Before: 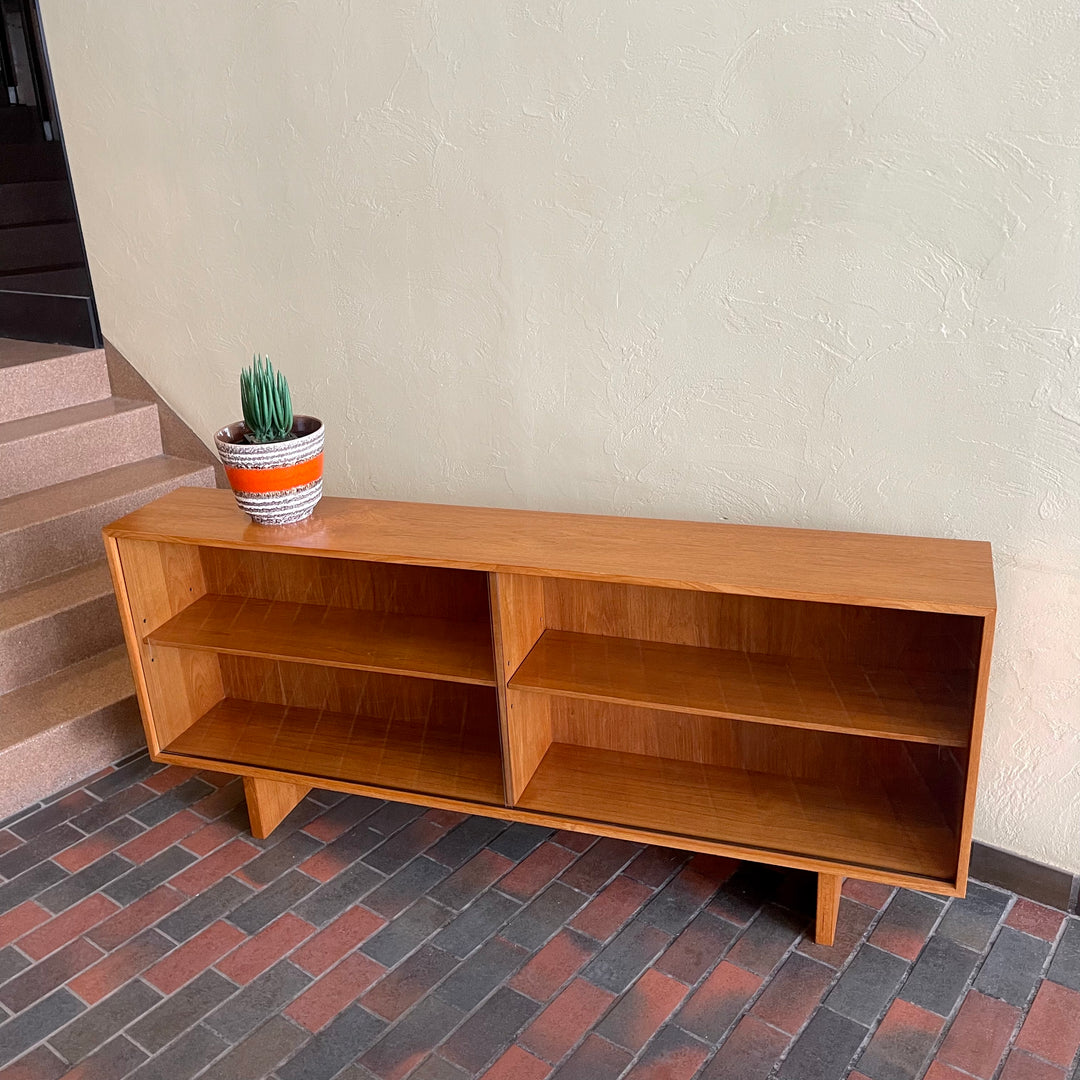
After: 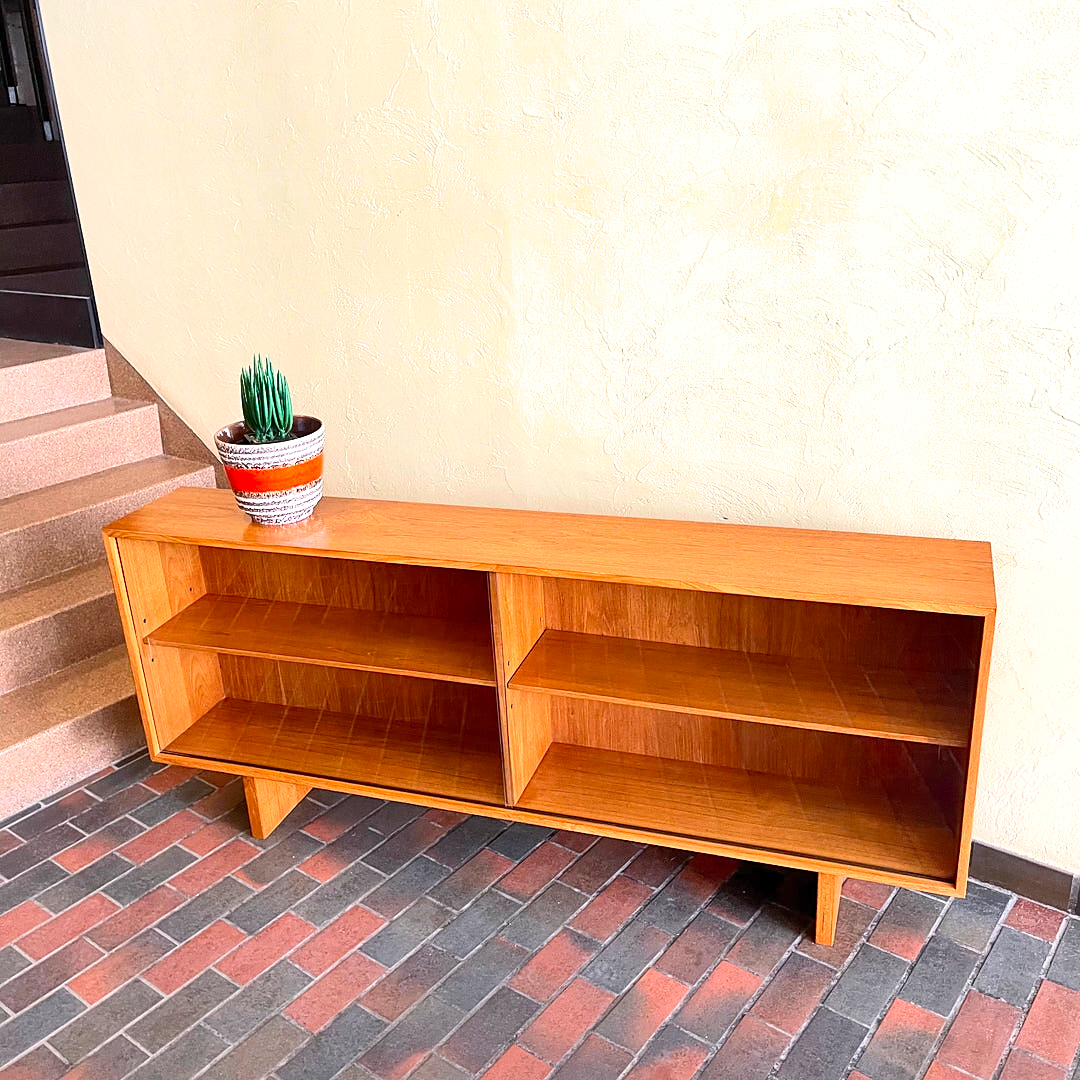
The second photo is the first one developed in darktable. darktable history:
shadows and highlights: highlights color adjustment 73.54%, low approximation 0.01, soften with gaussian
sharpen: radius 1.572, amount 0.366, threshold 1.286
contrast brightness saturation: contrast 0.203, brightness 0.155, saturation 0.222
exposure: exposure 0.606 EV, compensate exposure bias true, compensate highlight preservation false
